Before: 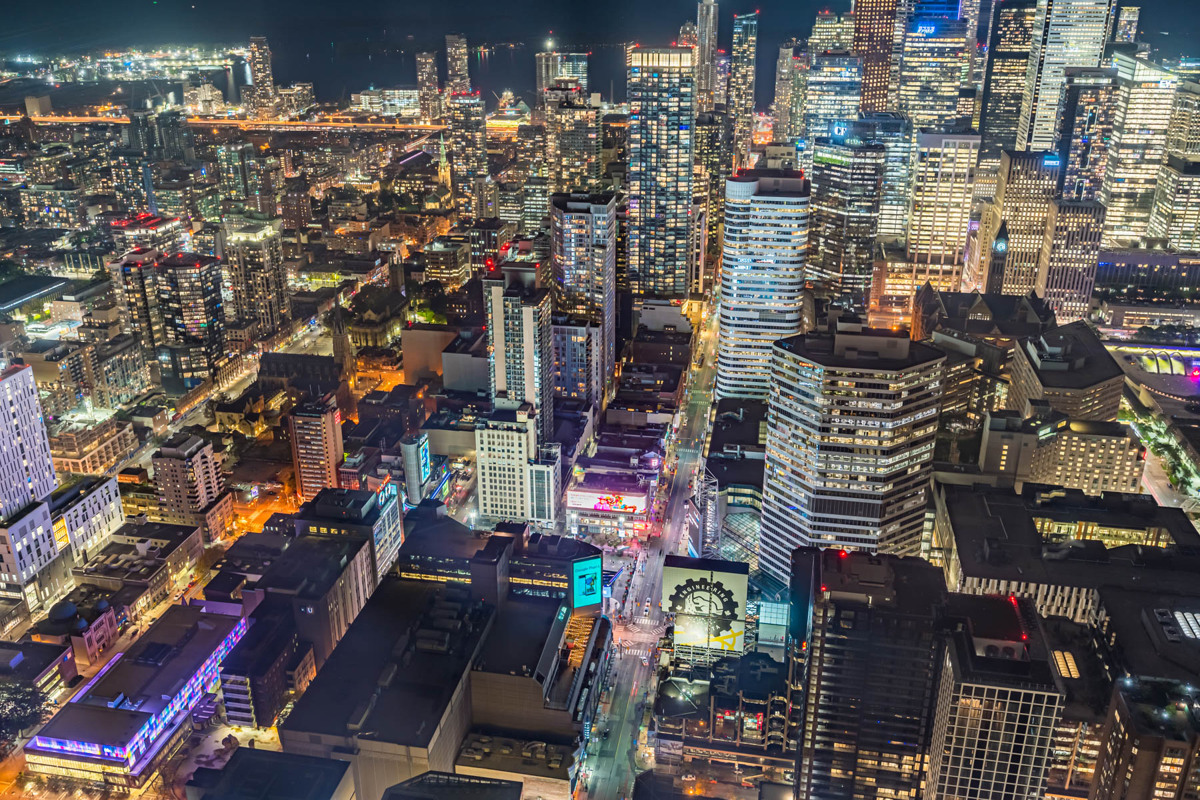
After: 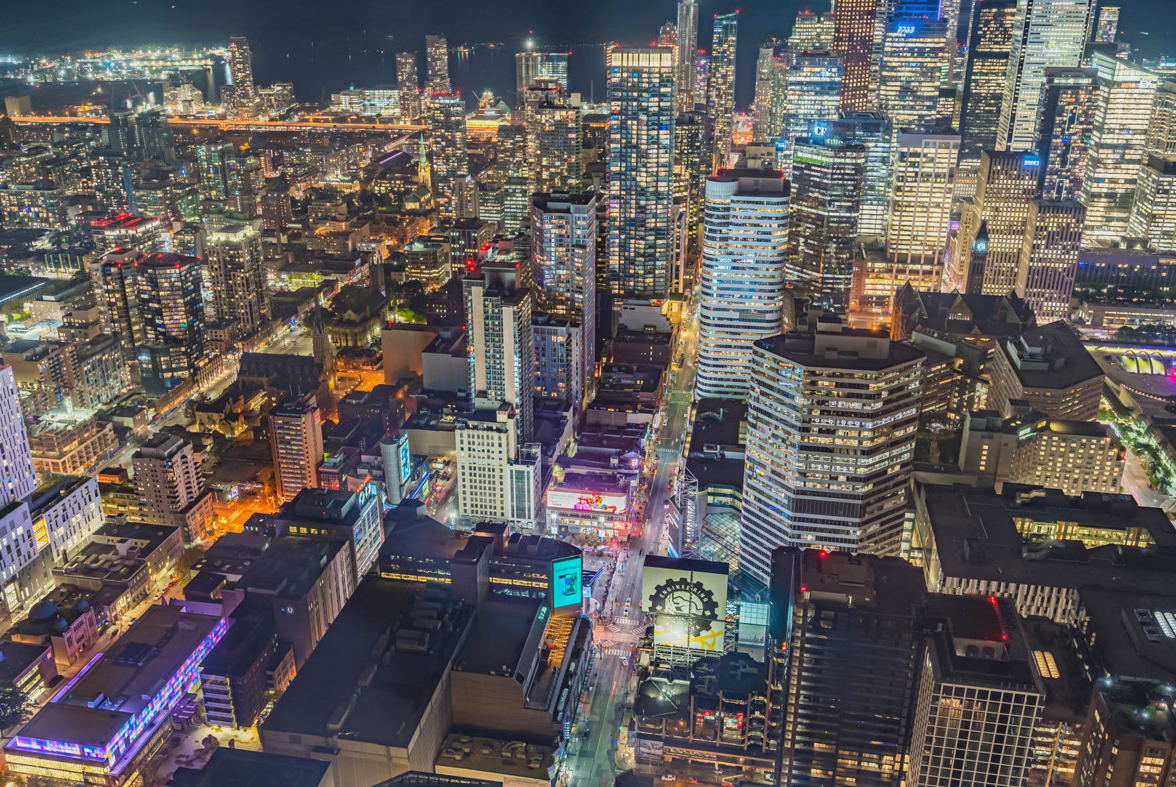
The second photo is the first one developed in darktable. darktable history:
crop: left 1.686%, right 0.276%, bottom 1.598%
contrast brightness saturation: contrast -0.114
